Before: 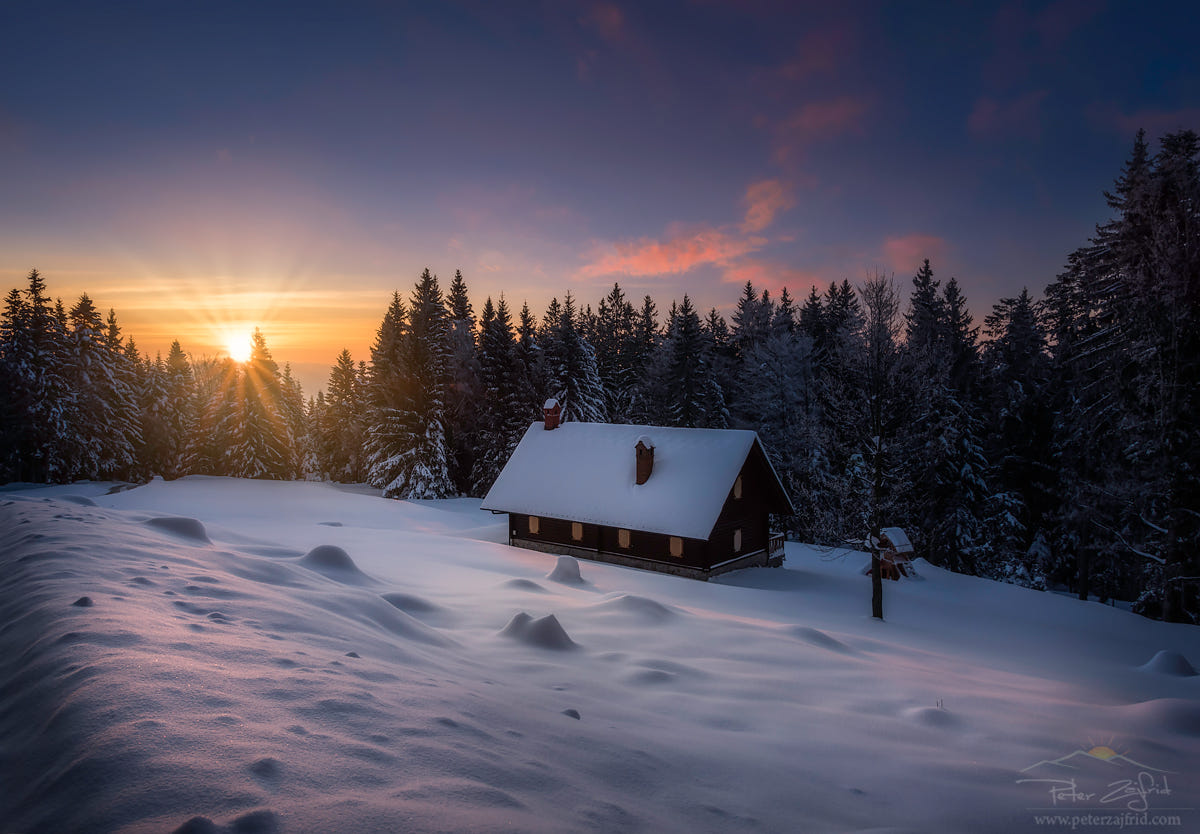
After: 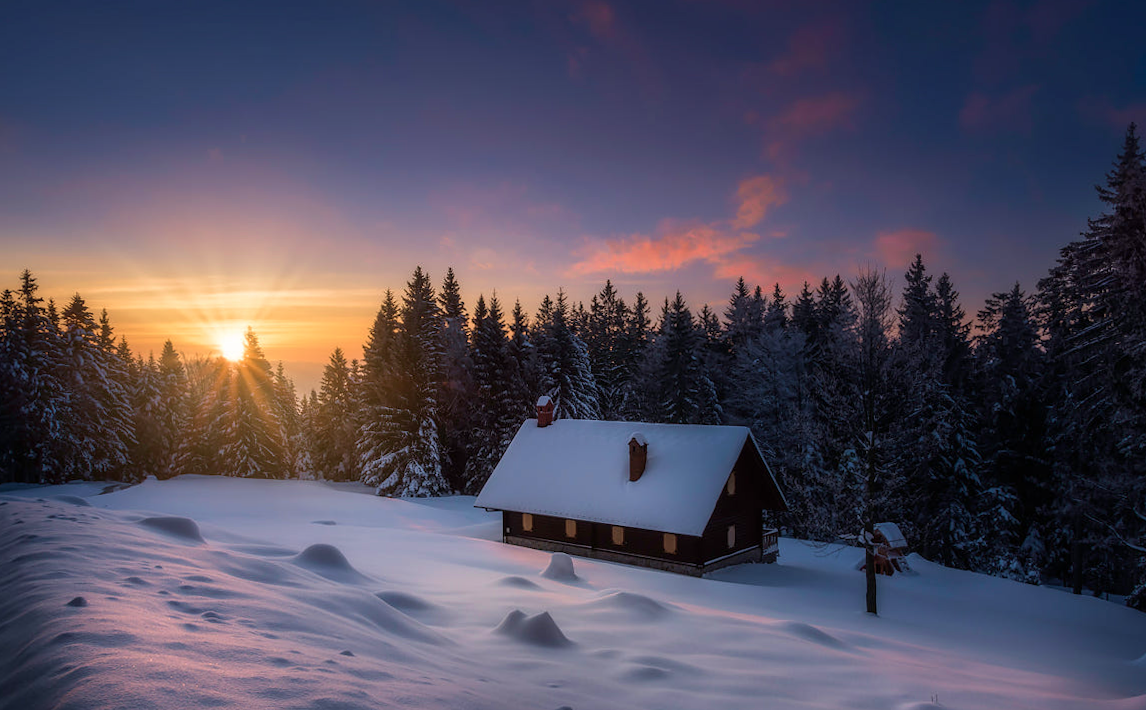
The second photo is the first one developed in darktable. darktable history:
velvia: on, module defaults
crop and rotate: angle 0.342°, left 0.237%, right 3.411%, bottom 14.101%
